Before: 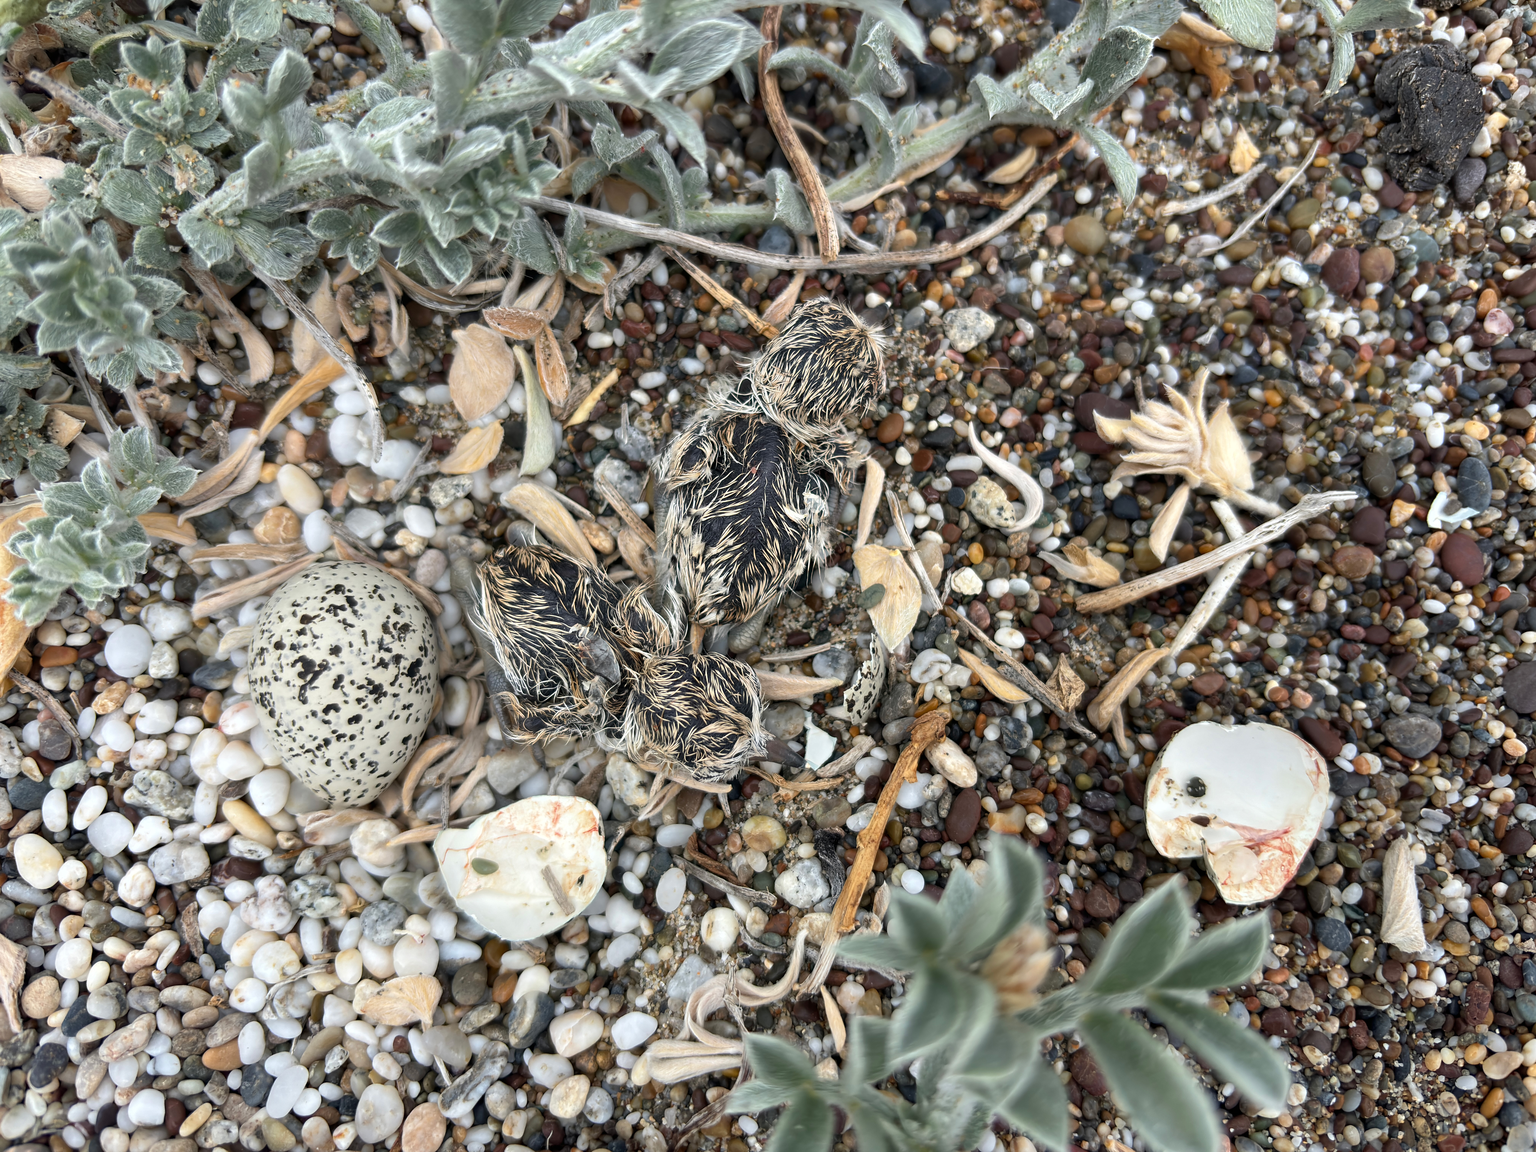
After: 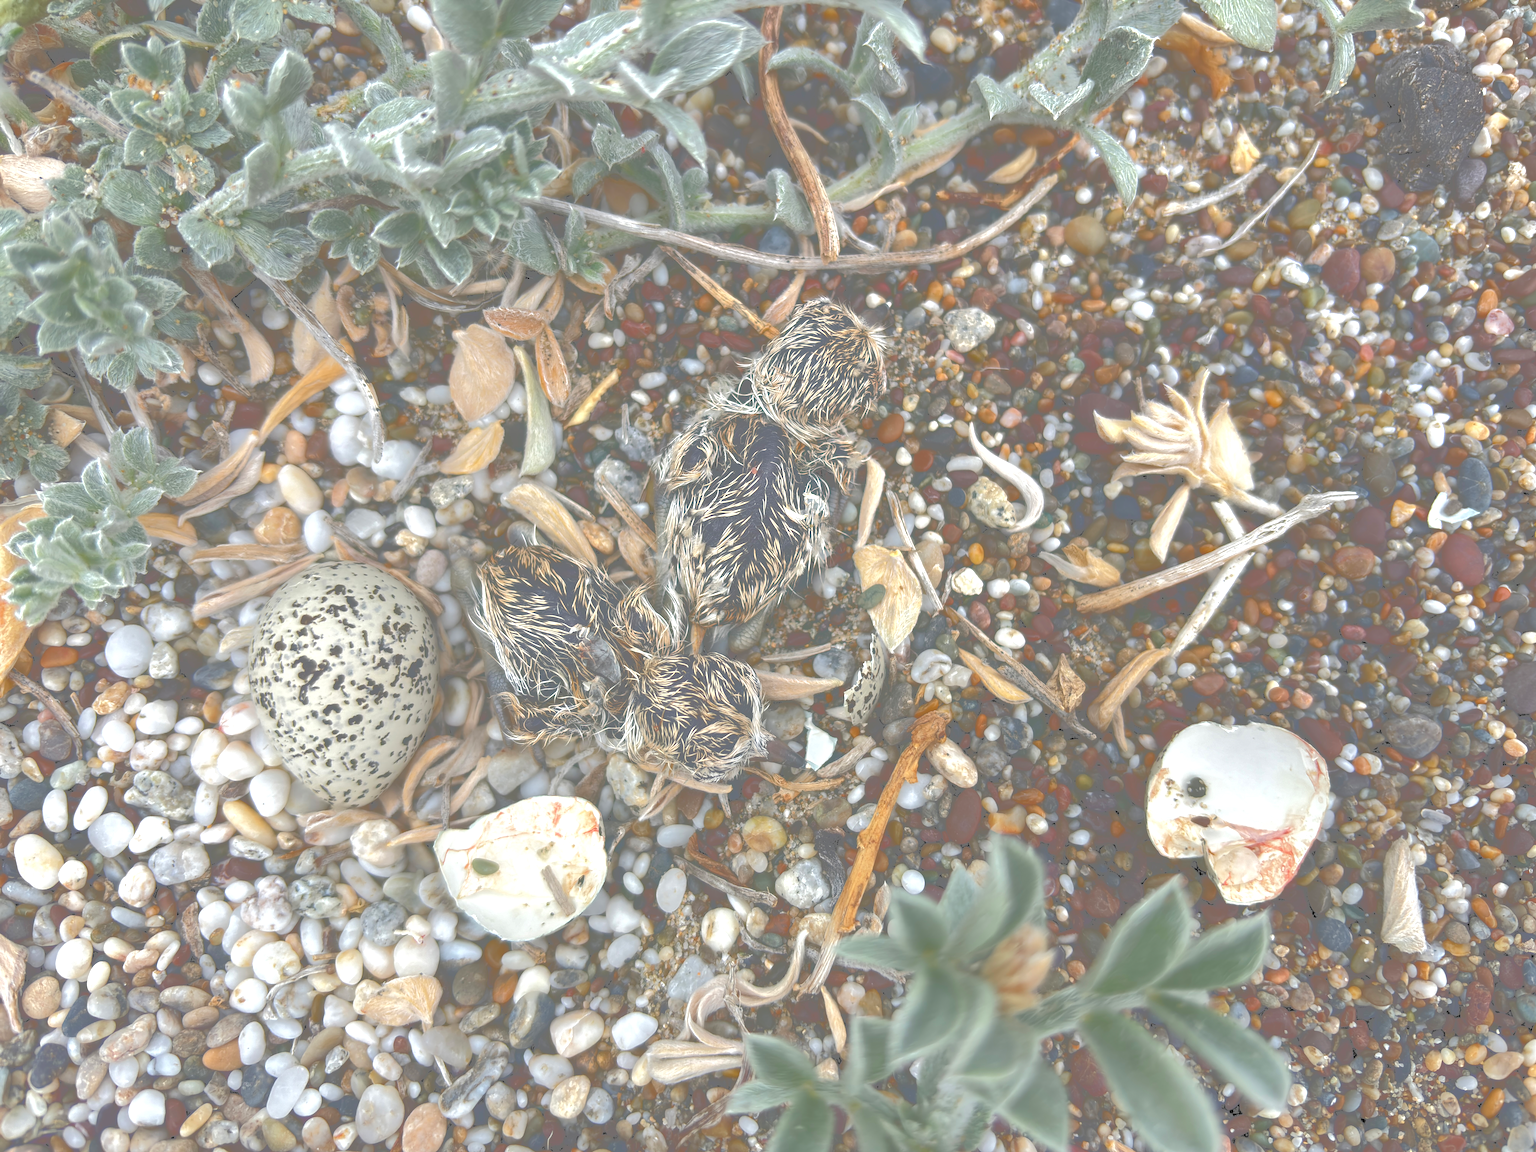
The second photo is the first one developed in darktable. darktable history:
exposure: exposure 0.292 EV, compensate highlight preservation false
tone curve: curves: ch0 [(0, 0) (0.003, 0.464) (0.011, 0.464) (0.025, 0.464) (0.044, 0.464) (0.069, 0.464) (0.1, 0.463) (0.136, 0.463) (0.177, 0.464) (0.224, 0.469) (0.277, 0.482) (0.335, 0.501) (0.399, 0.53) (0.468, 0.567) (0.543, 0.61) (0.623, 0.663) (0.709, 0.718) (0.801, 0.779) (0.898, 0.842) (1, 1)], color space Lab, independent channels, preserve colors none
